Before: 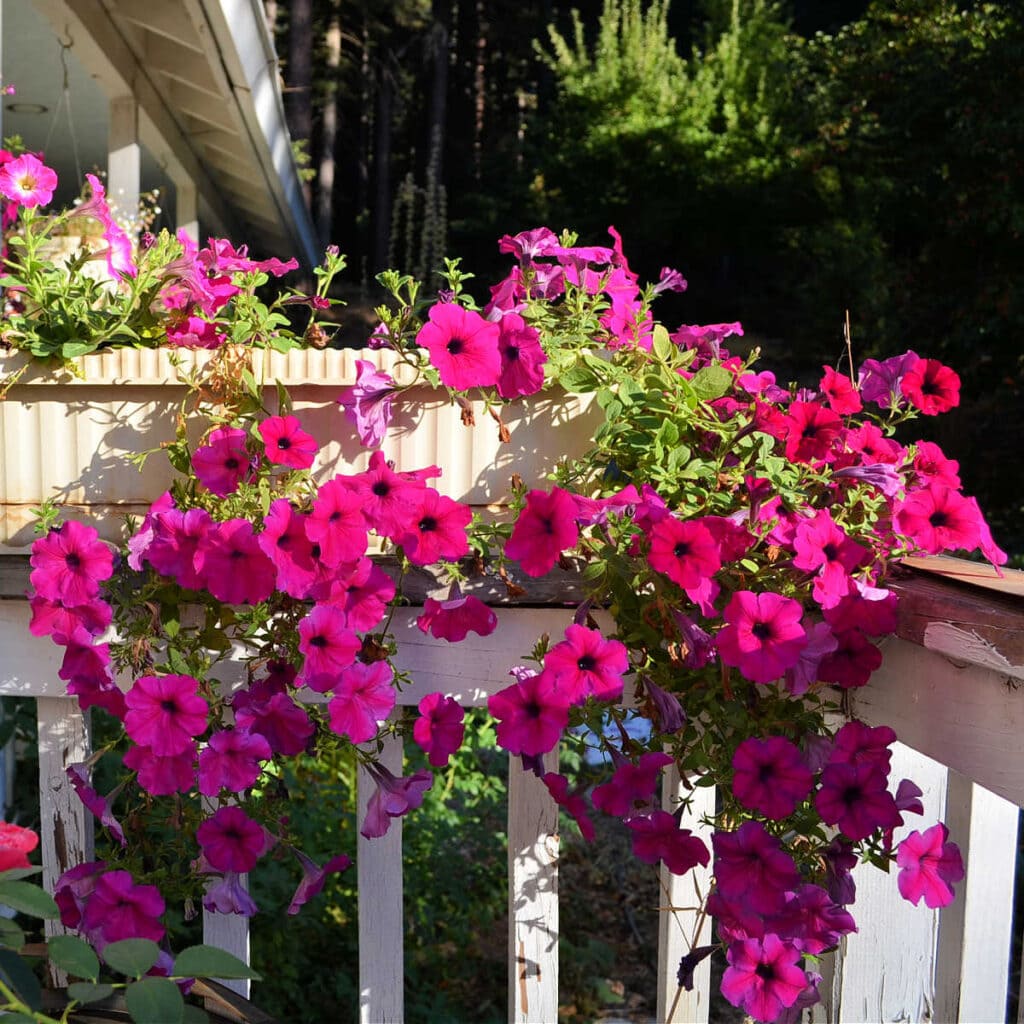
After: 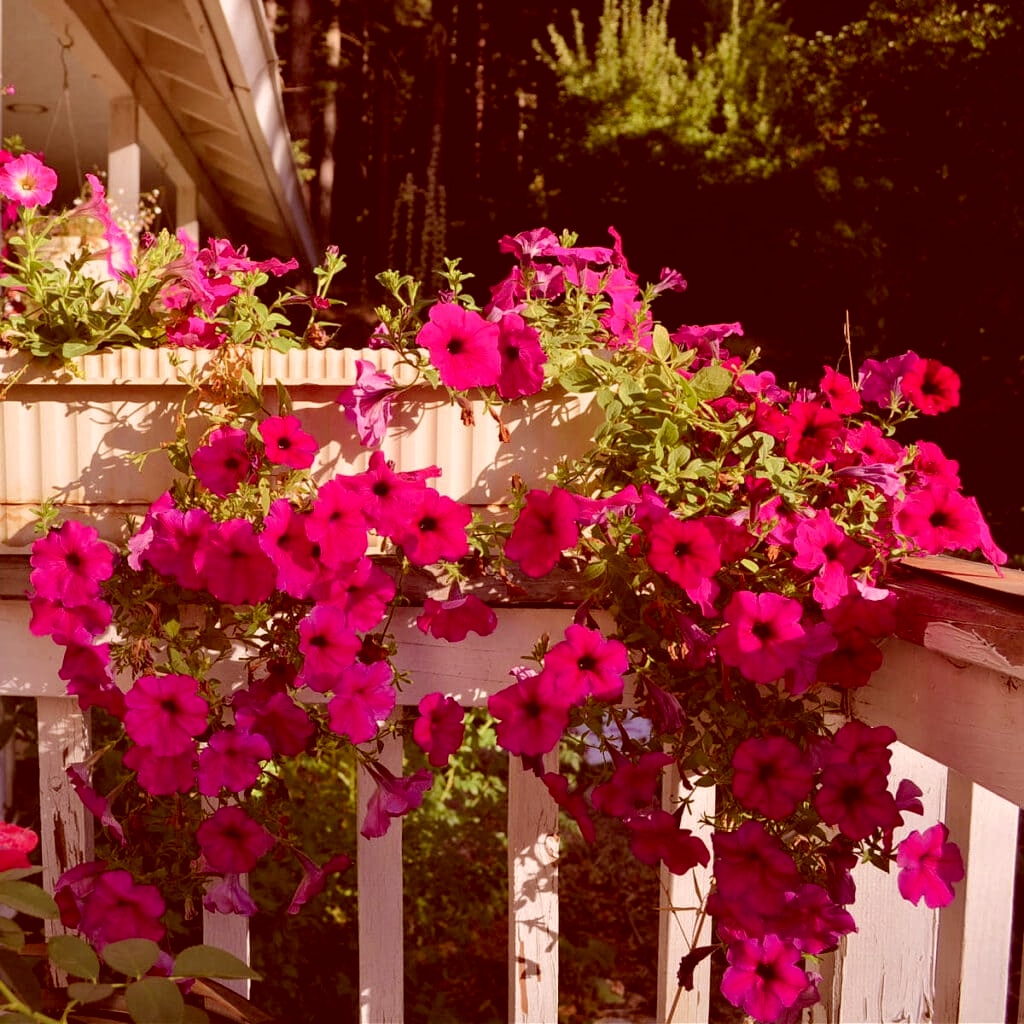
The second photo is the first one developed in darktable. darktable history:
shadows and highlights: shadows 25, white point adjustment -3, highlights -30
color correction: highlights a* 9.03, highlights b* 8.71, shadows a* 40, shadows b* 40, saturation 0.8
